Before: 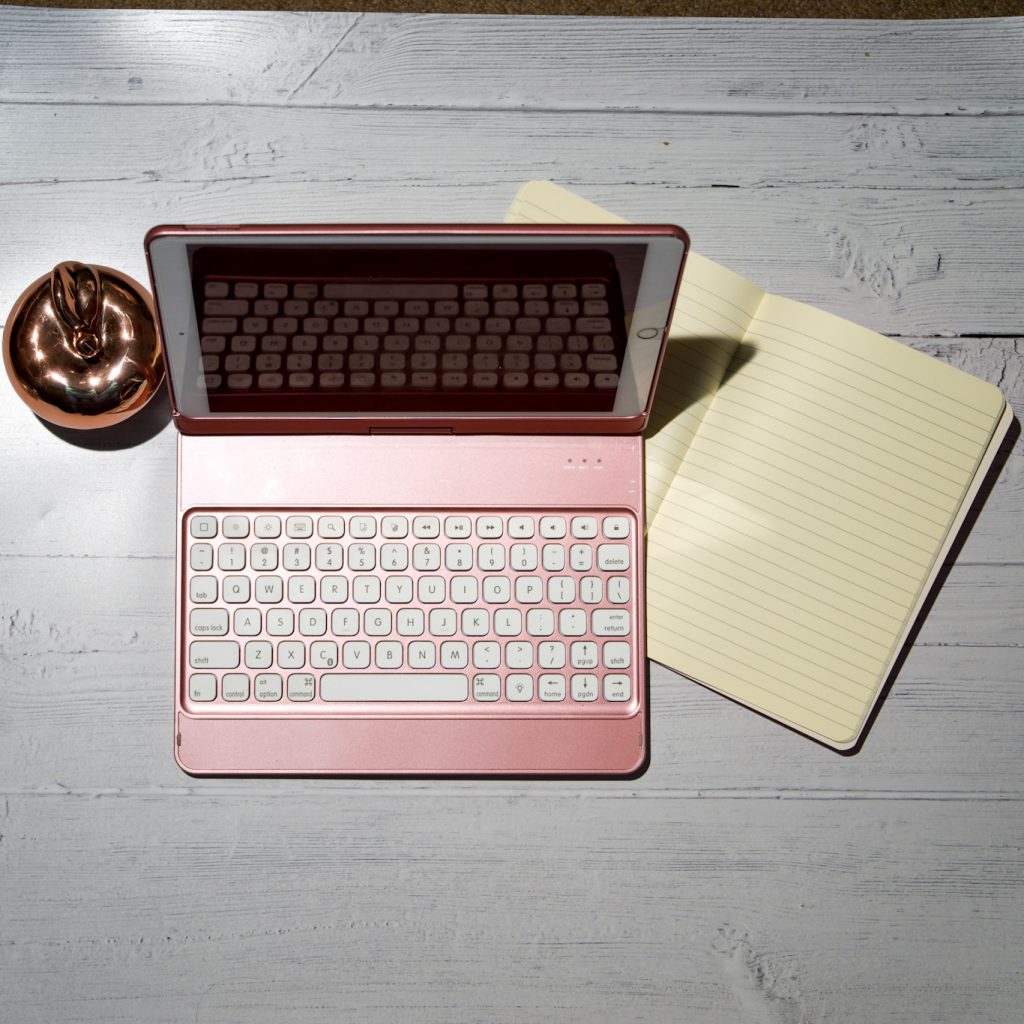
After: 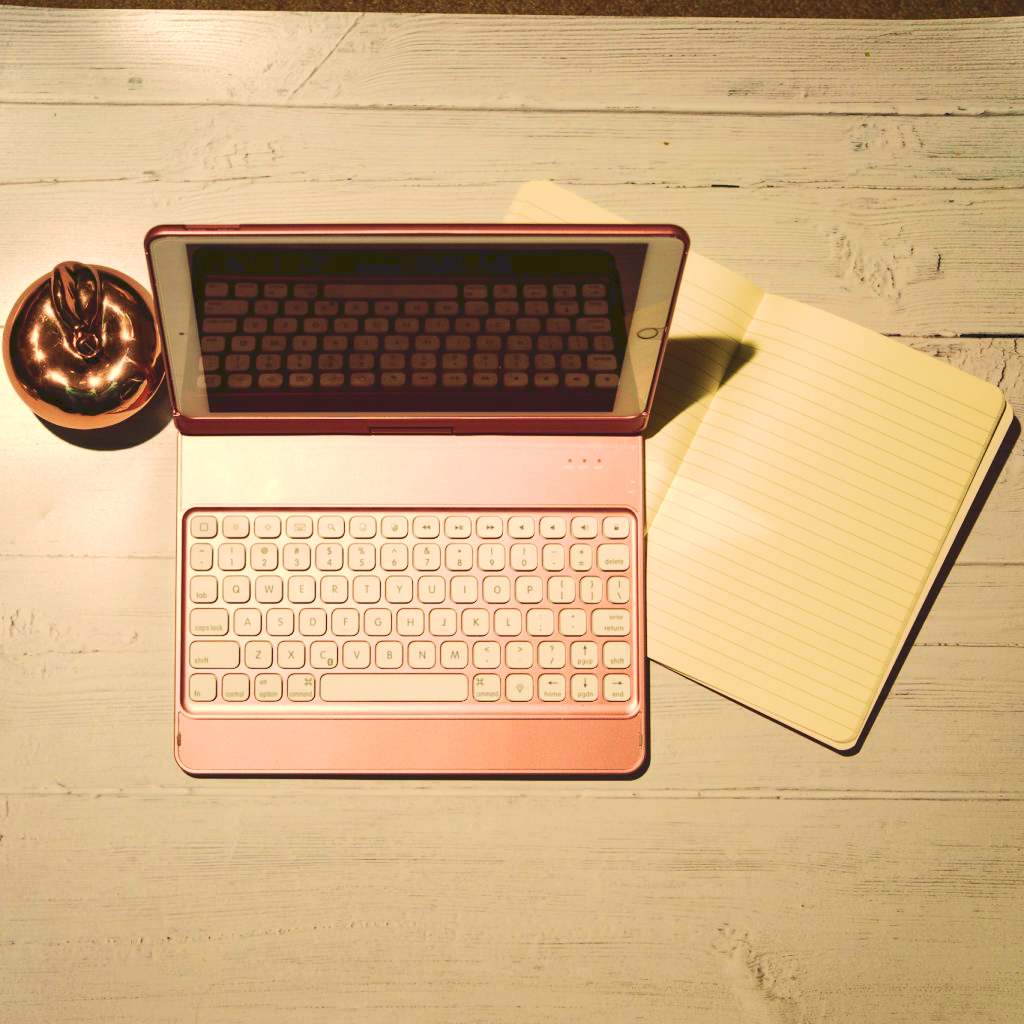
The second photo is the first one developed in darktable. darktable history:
tone curve: curves: ch0 [(0, 0) (0.003, 0.126) (0.011, 0.129) (0.025, 0.129) (0.044, 0.136) (0.069, 0.145) (0.1, 0.162) (0.136, 0.182) (0.177, 0.211) (0.224, 0.254) (0.277, 0.307) (0.335, 0.366) (0.399, 0.441) (0.468, 0.533) (0.543, 0.624) (0.623, 0.702) (0.709, 0.774) (0.801, 0.835) (0.898, 0.904) (1, 1)], preserve colors none
white balance: red 1.138, green 0.996, blue 0.812
velvia: strength 67.07%, mid-tones bias 0.972
